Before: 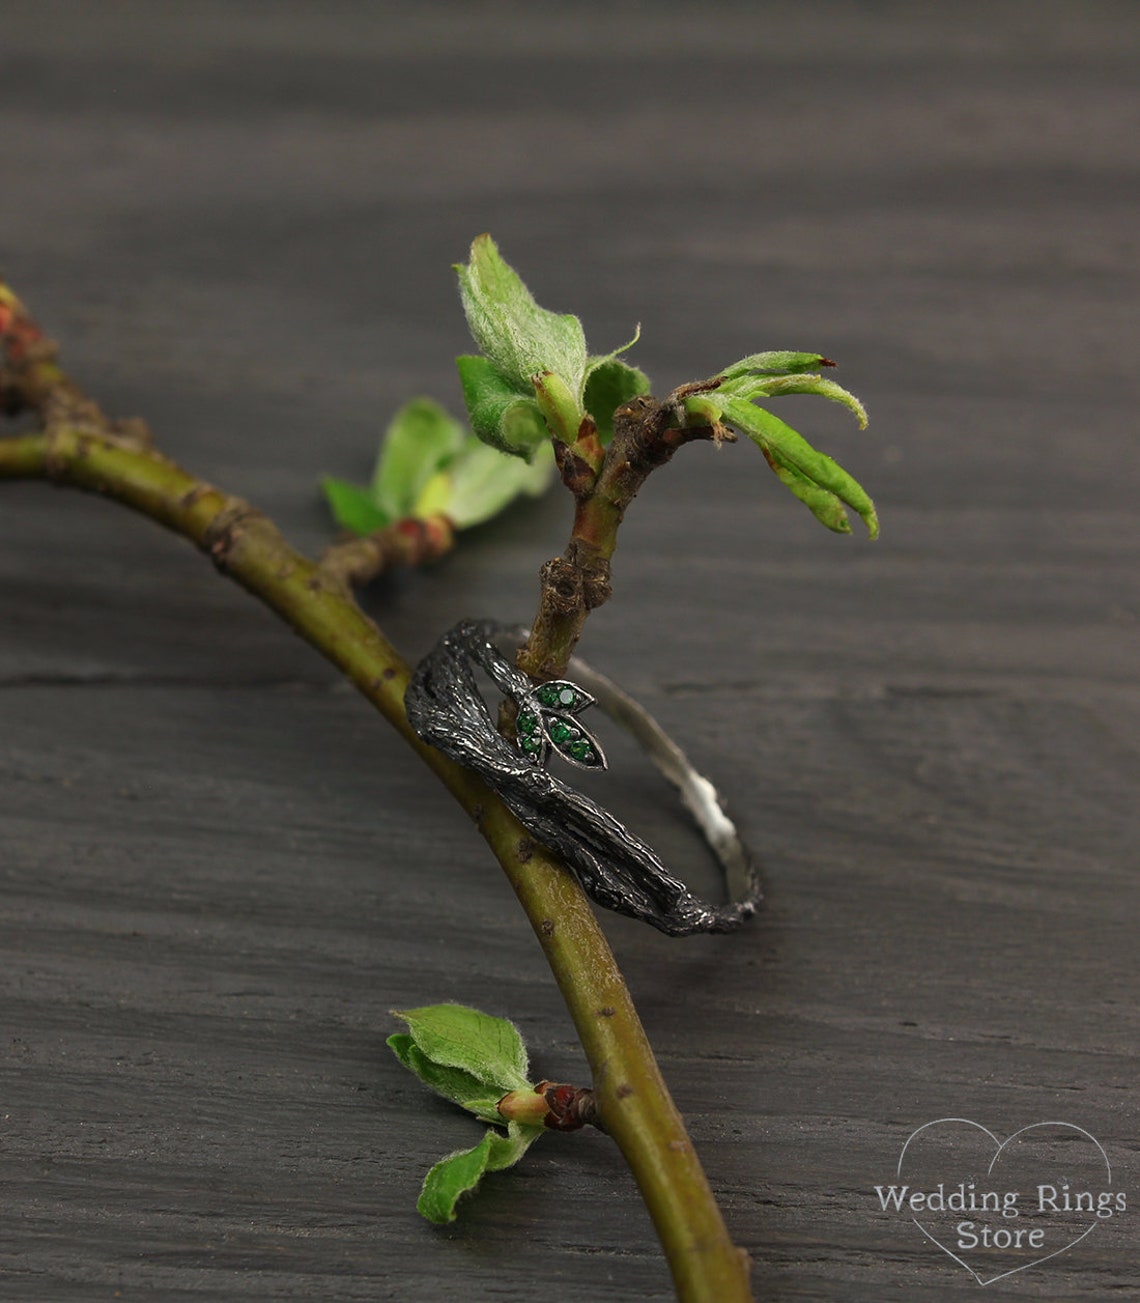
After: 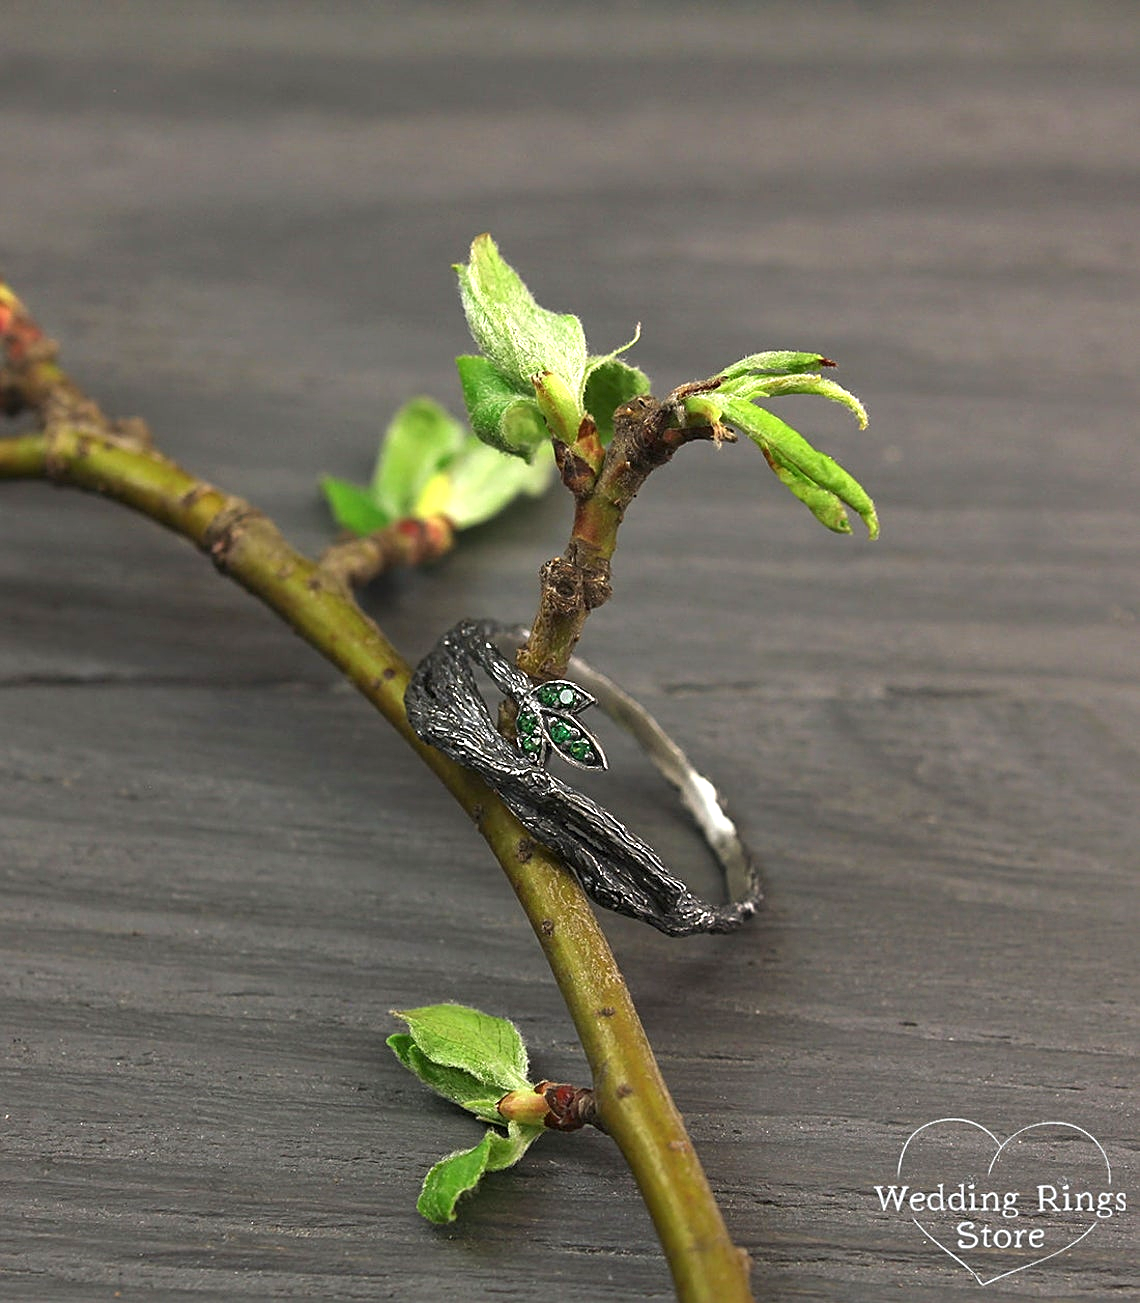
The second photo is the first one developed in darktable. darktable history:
exposure: black level correction 0, exposure 1.101 EV, compensate highlight preservation false
sharpen: on, module defaults
tone equalizer: on, module defaults
